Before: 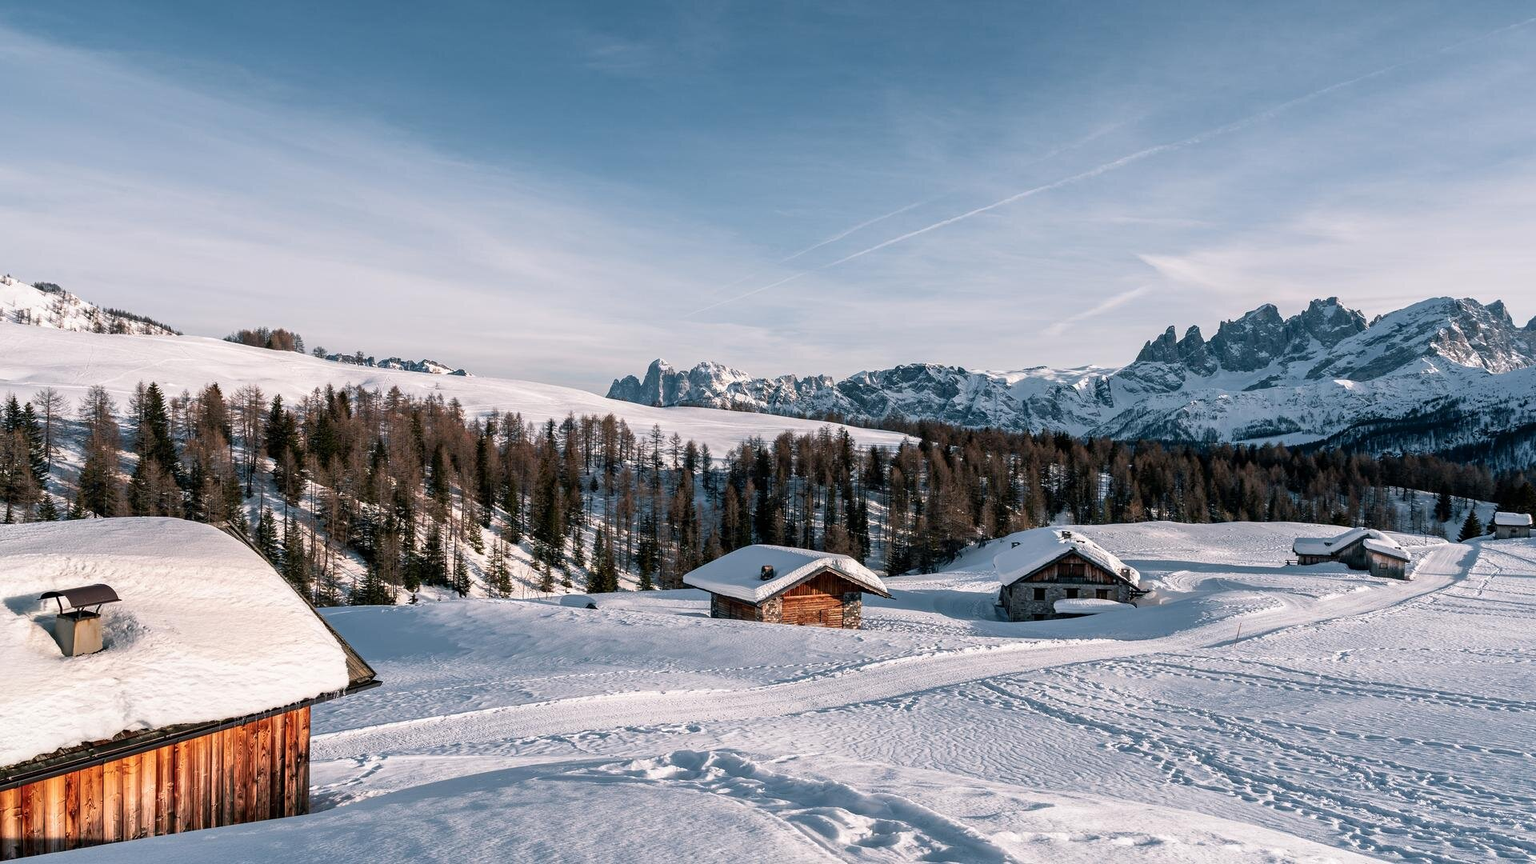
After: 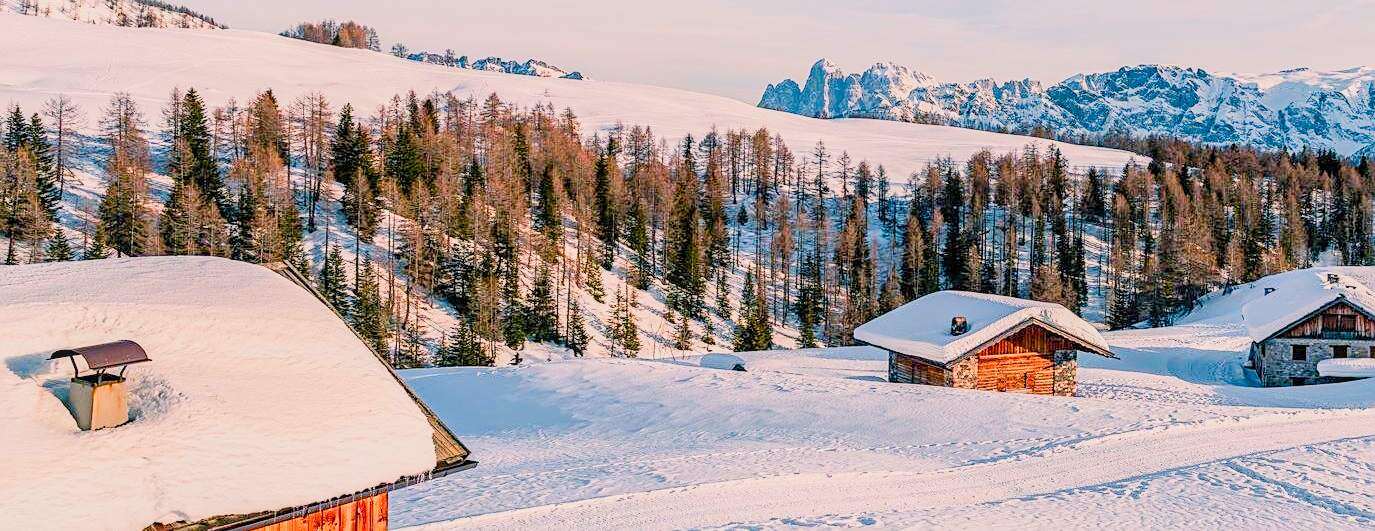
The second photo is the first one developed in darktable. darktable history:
color balance rgb: shadows lift › chroma 2.056%, shadows lift › hue 248.56°, highlights gain › chroma 3.023%, highlights gain › hue 54.49°, linear chroma grading › global chroma 25.158%, perceptual saturation grading › global saturation 20%, perceptual saturation grading › highlights -25.457%, perceptual saturation grading › shadows 24.202%, contrast -29.92%
local contrast: on, module defaults
crop: top 36.116%, right 28.354%, bottom 14.713%
contrast brightness saturation: contrast 0.199, brightness 0.161, saturation 0.222
exposure: black level correction 0, exposure 0.949 EV, compensate highlight preservation false
sharpen: on, module defaults
filmic rgb: black relative exposure -7.35 EV, white relative exposure 5.07 EV, hardness 3.2
